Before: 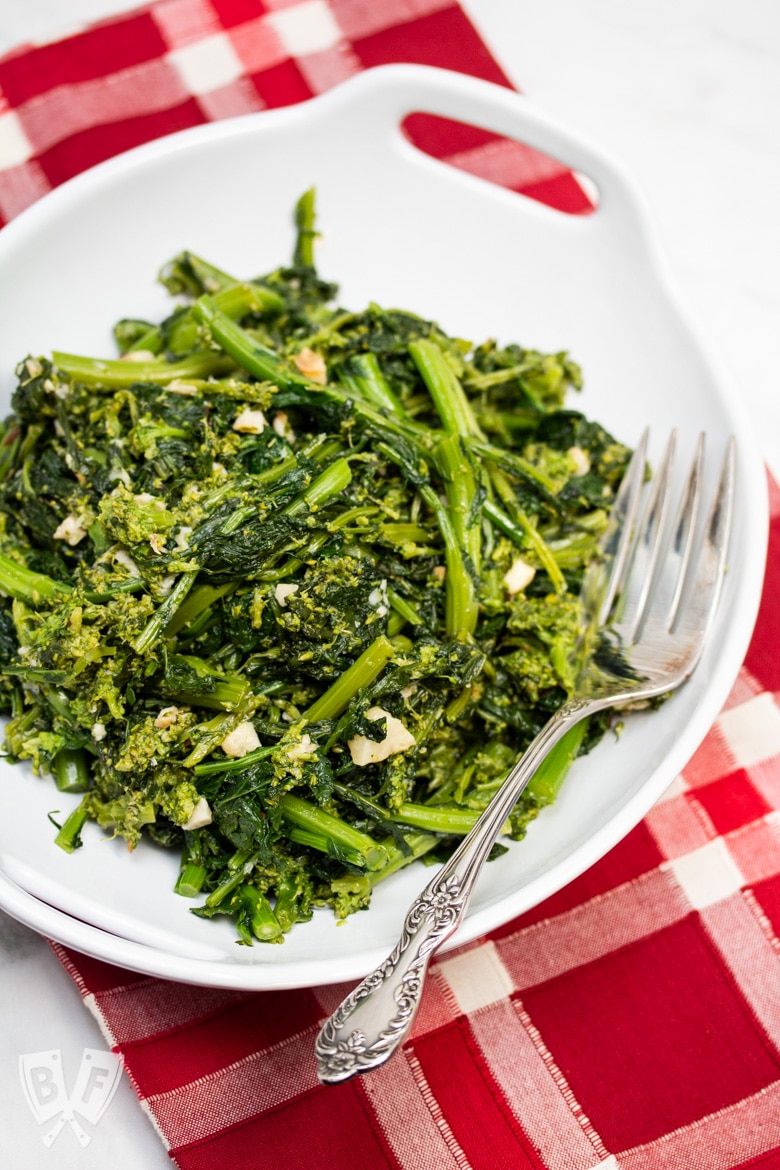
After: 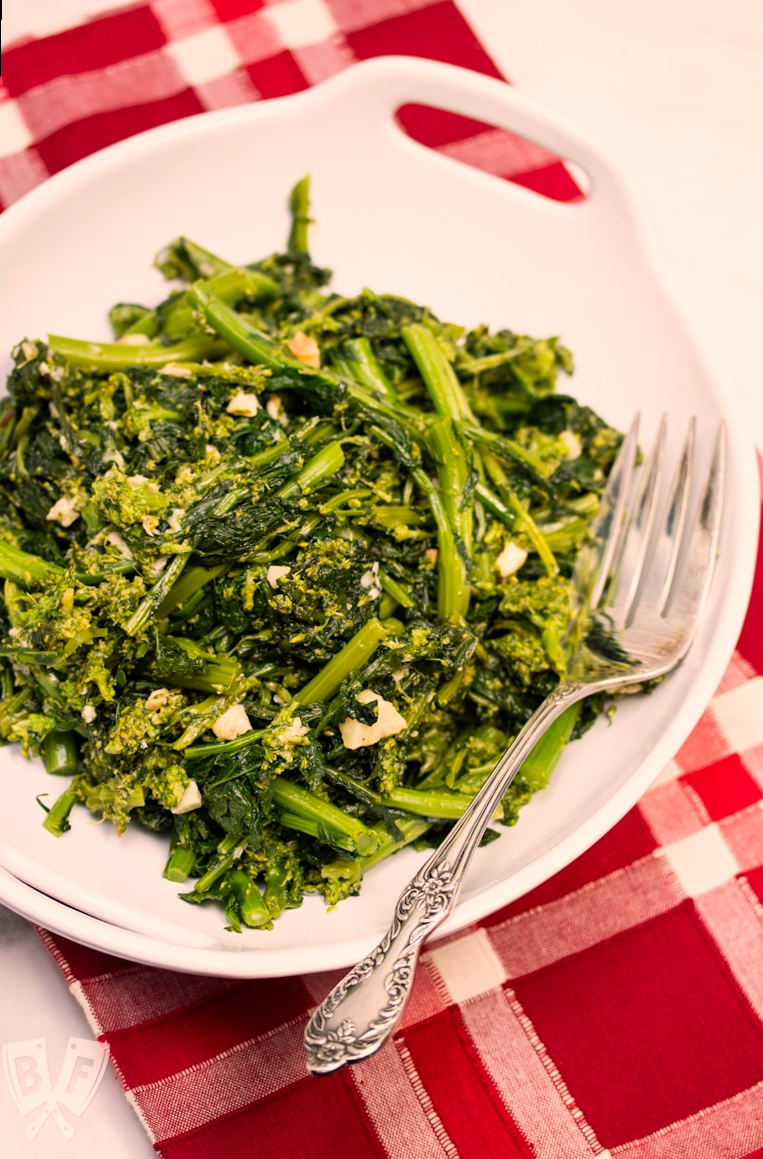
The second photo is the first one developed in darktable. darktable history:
rotate and perspective: rotation 0.226°, lens shift (vertical) -0.042, crop left 0.023, crop right 0.982, crop top 0.006, crop bottom 0.994
color correction: highlights a* 11.96, highlights b* 11.58
